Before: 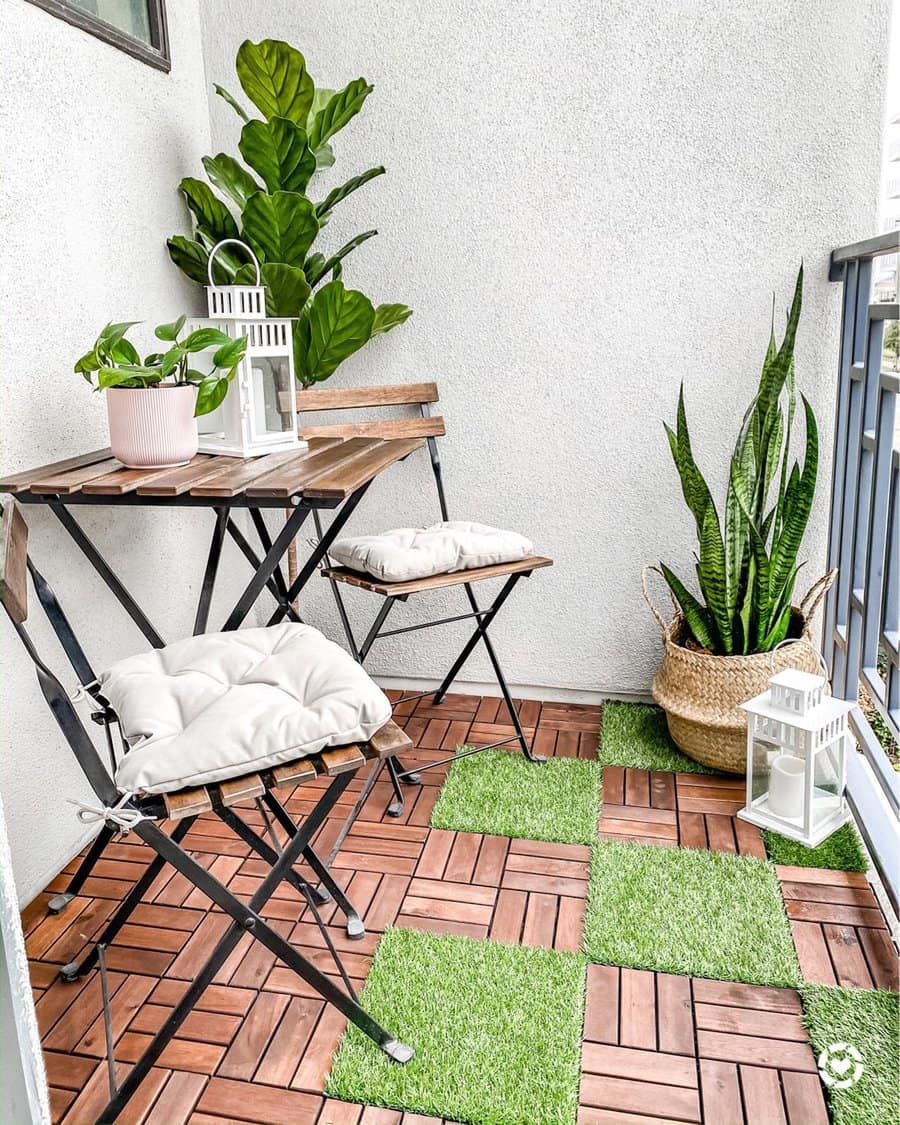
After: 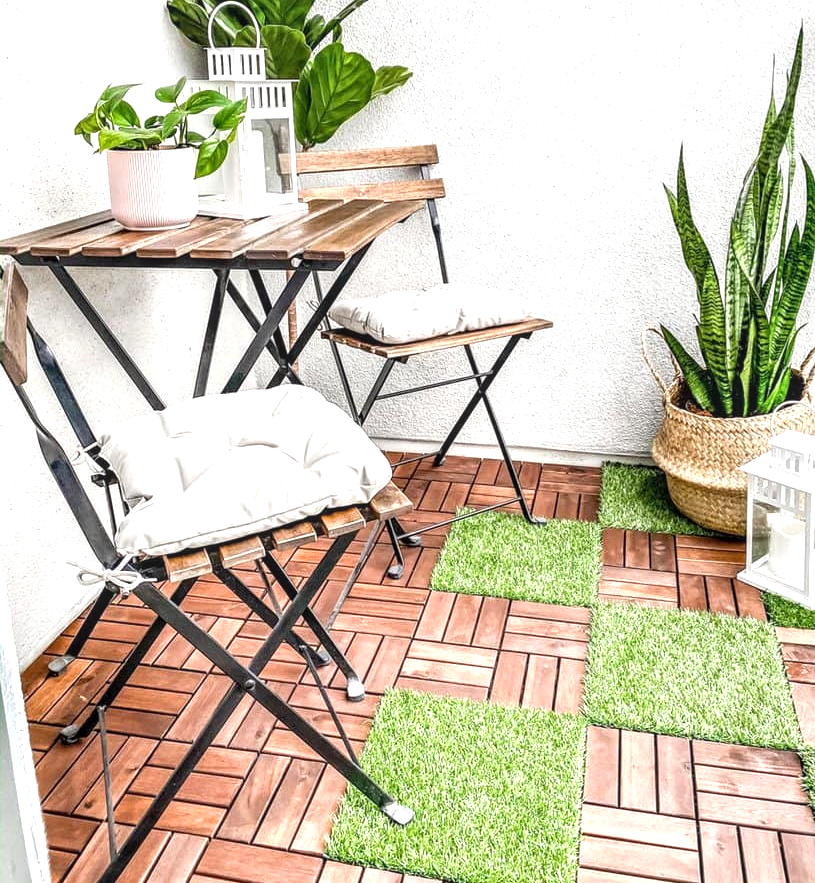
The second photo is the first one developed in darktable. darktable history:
crop: top 21.183%, right 9.441%, bottom 0.313%
local contrast: on, module defaults
exposure: black level correction 0, exposure 0.597 EV, compensate exposure bias true, compensate highlight preservation false
